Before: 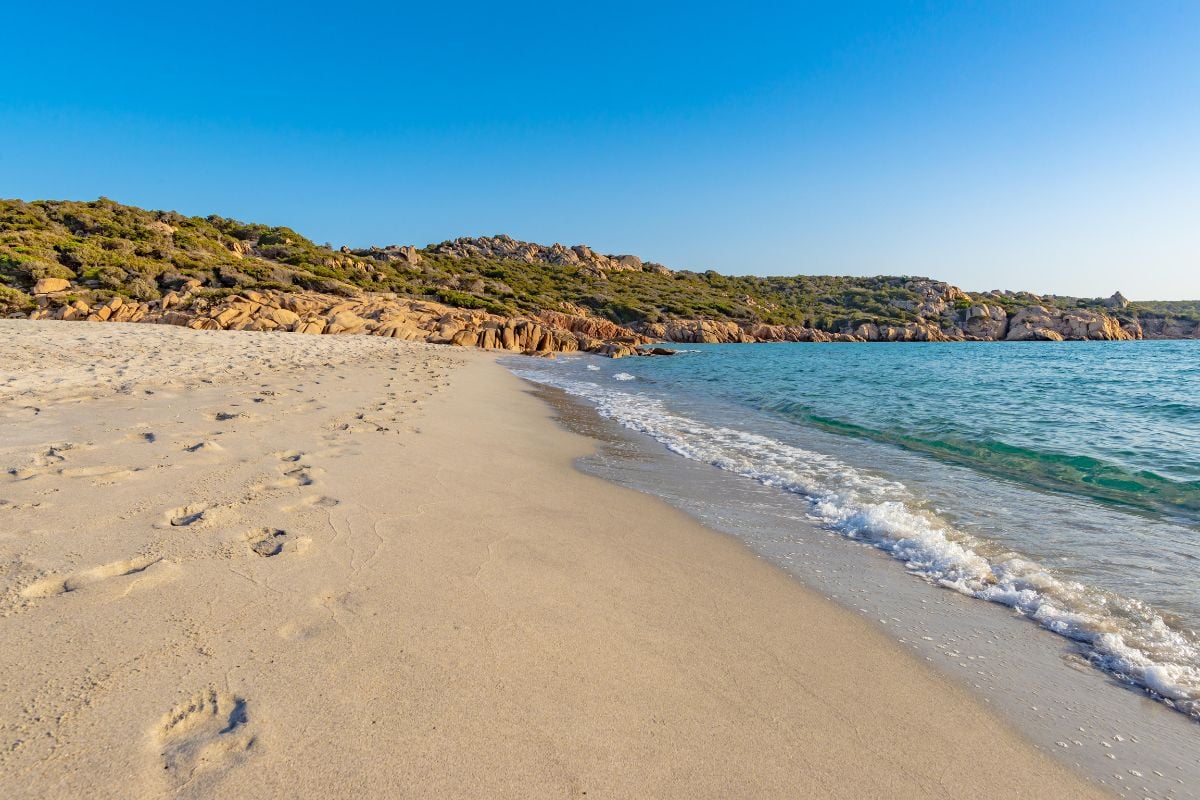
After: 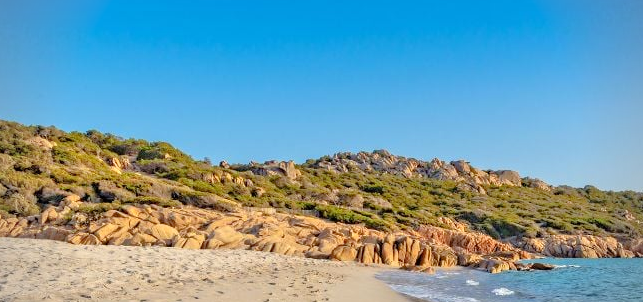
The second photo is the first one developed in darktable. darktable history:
vignetting: fall-off radius 60.92%
crop: left 10.121%, top 10.631%, right 36.218%, bottom 51.526%
tone equalizer: -7 EV 0.15 EV, -6 EV 0.6 EV, -5 EV 1.15 EV, -4 EV 1.33 EV, -3 EV 1.15 EV, -2 EV 0.6 EV, -1 EV 0.15 EV, mask exposure compensation -0.5 EV
